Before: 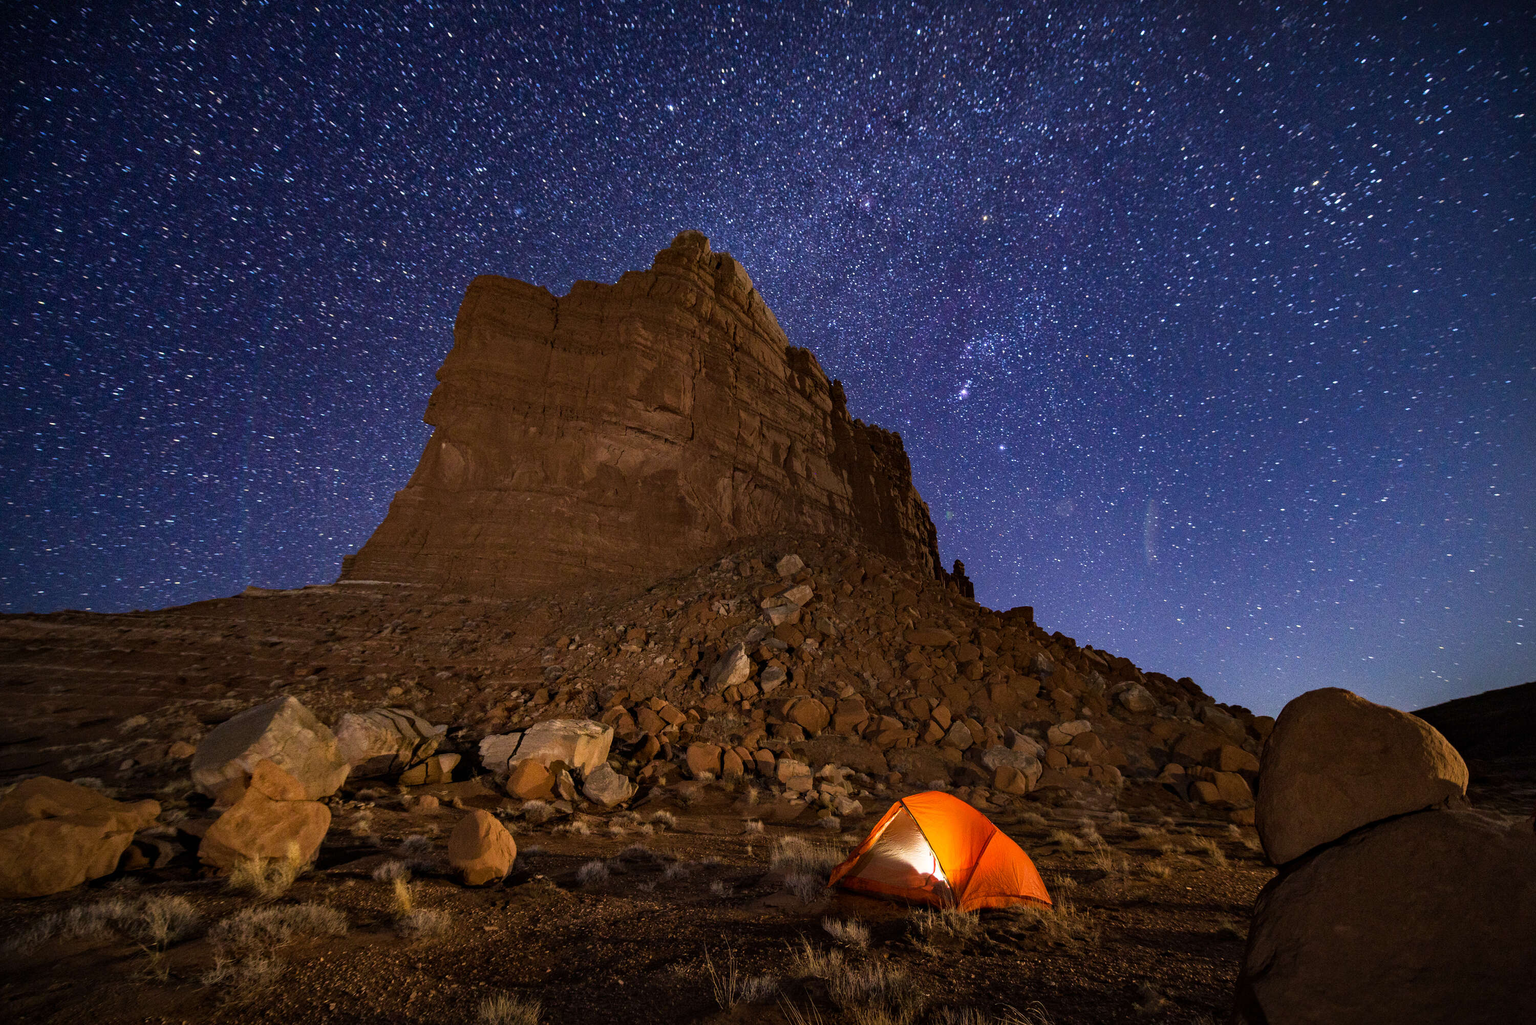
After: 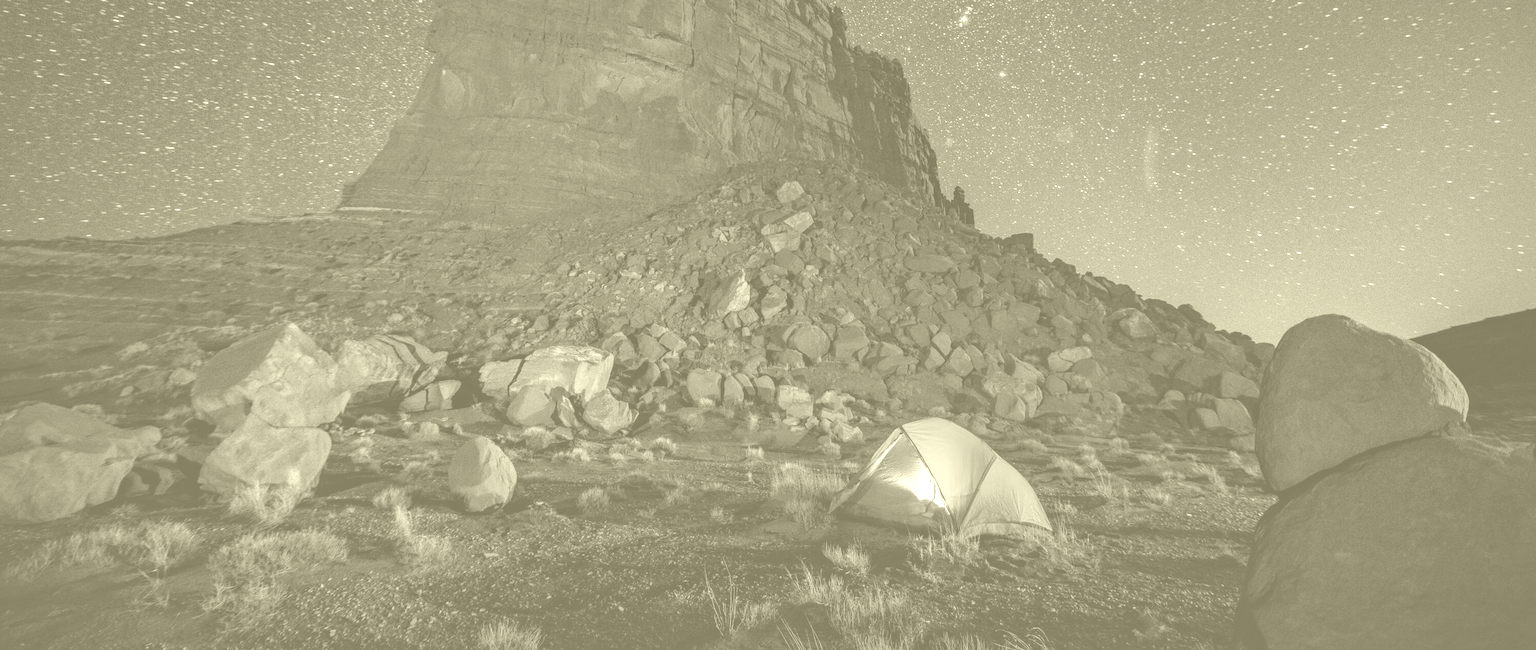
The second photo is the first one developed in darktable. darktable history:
colorize: hue 43.2°, saturation 40%, version 1
white balance: red 0.925, blue 1.046
local contrast: highlights 60%, shadows 60%, detail 160%
crop and rotate: top 36.435%
